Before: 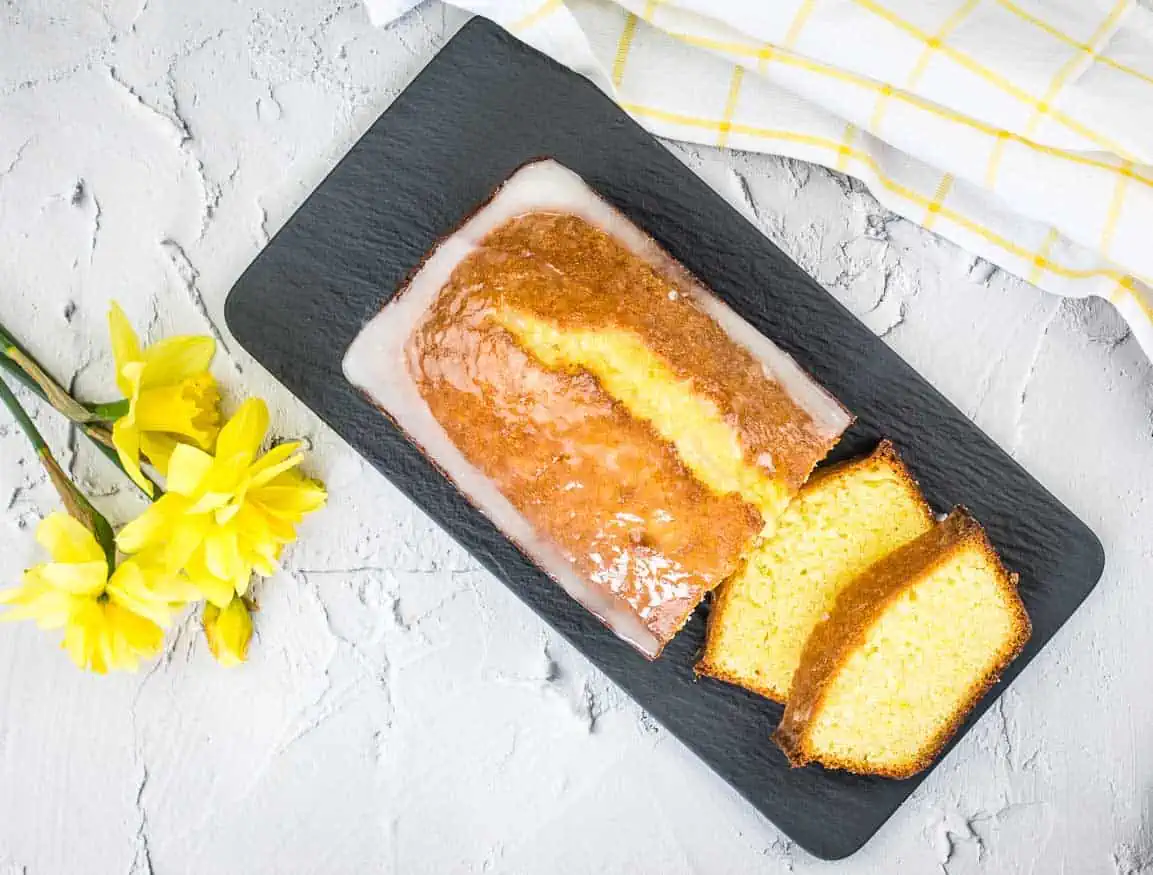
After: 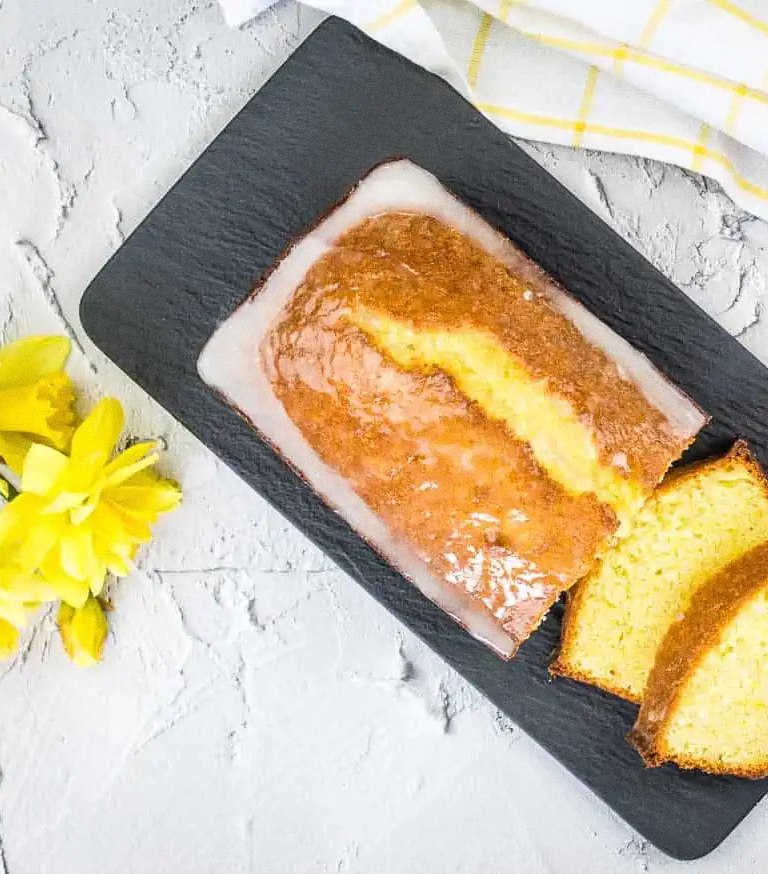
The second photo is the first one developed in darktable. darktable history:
crop and rotate: left 12.648%, right 20.685%
grain: coarseness 0.09 ISO
